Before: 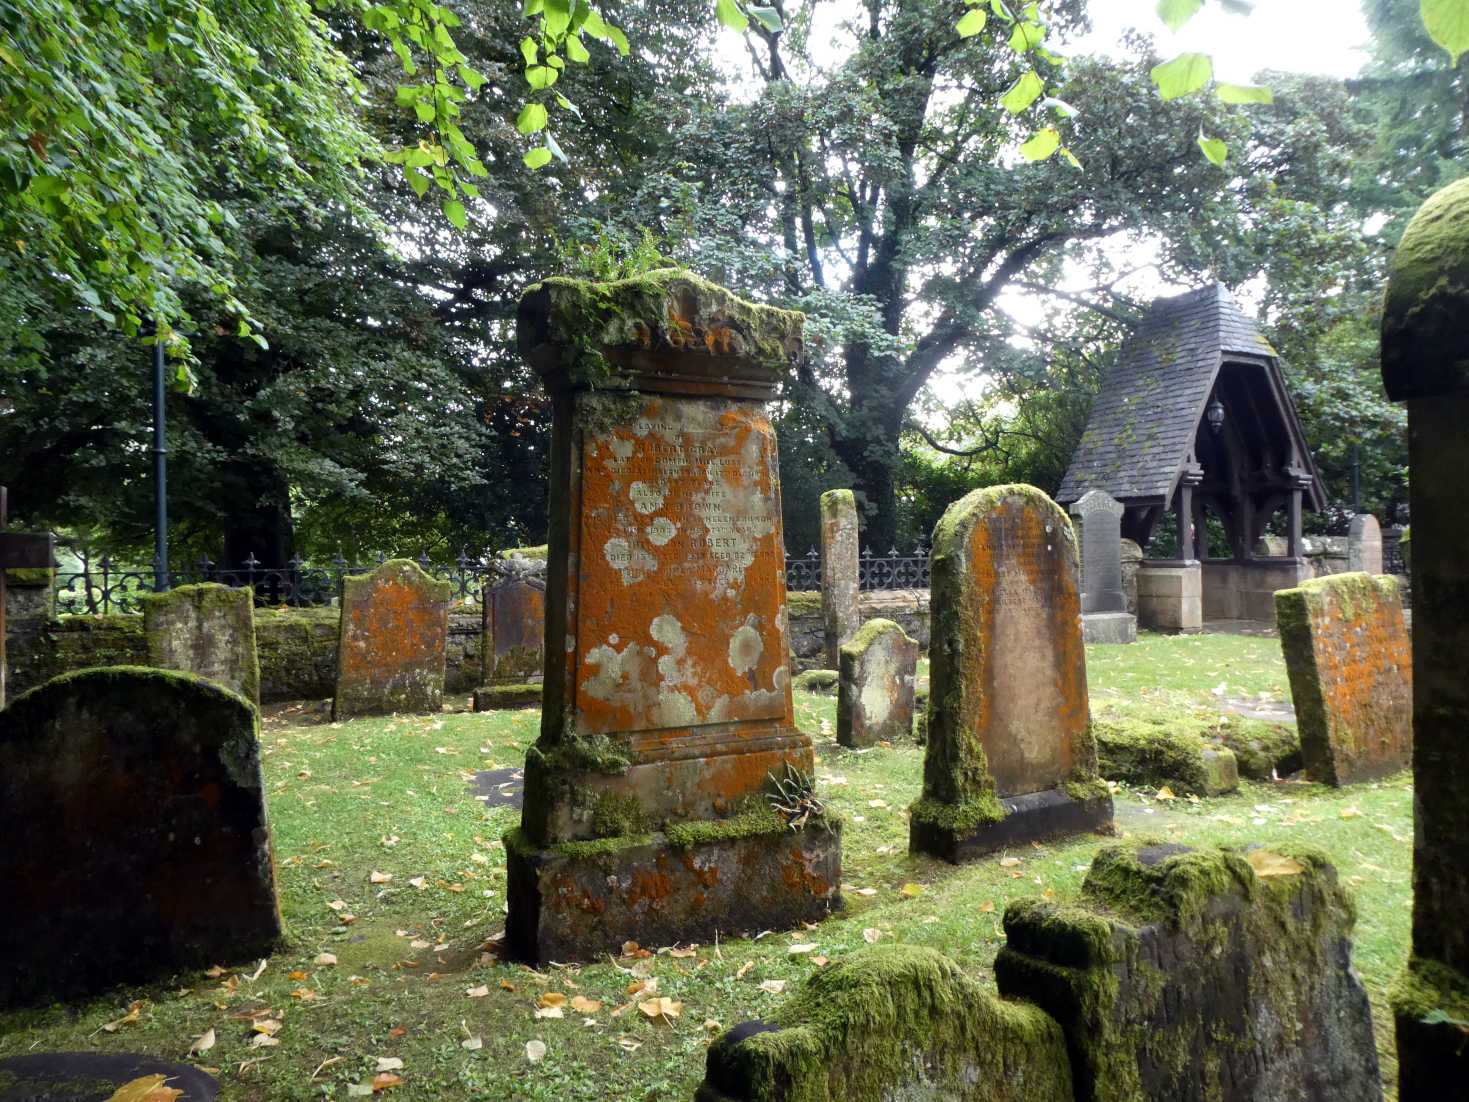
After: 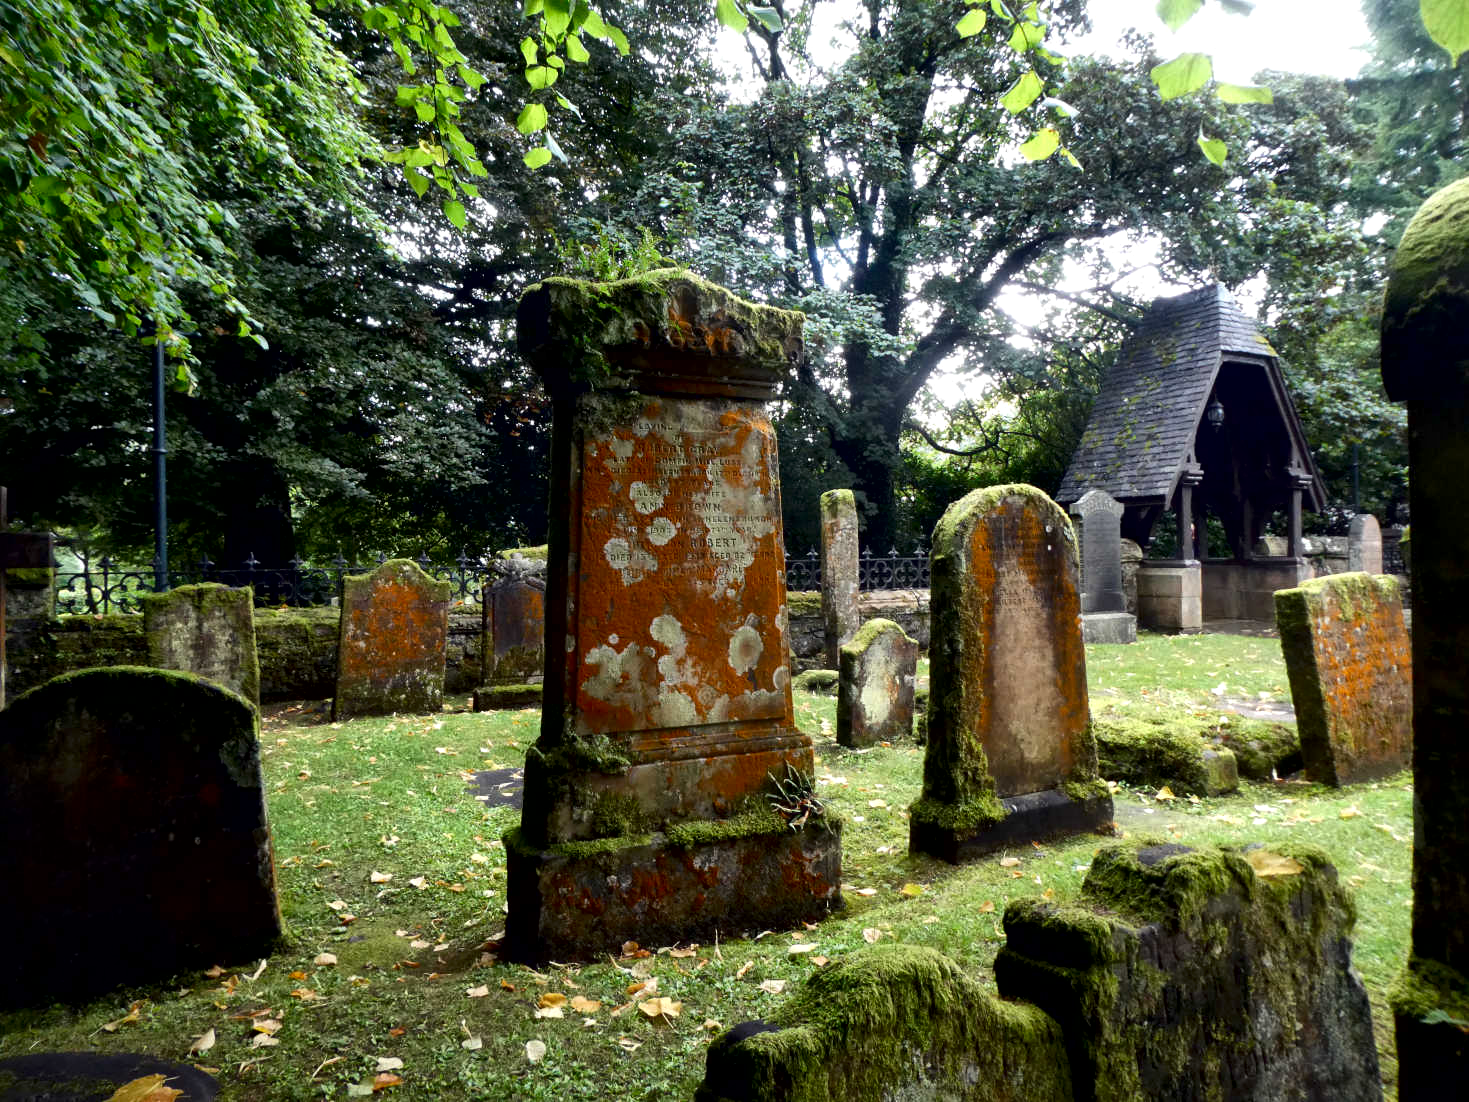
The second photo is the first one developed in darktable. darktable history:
local contrast: mode bilateral grid, contrast 26, coarseness 60, detail 152%, midtone range 0.2
contrast brightness saturation: contrast 0.065, brightness -0.149, saturation 0.113
